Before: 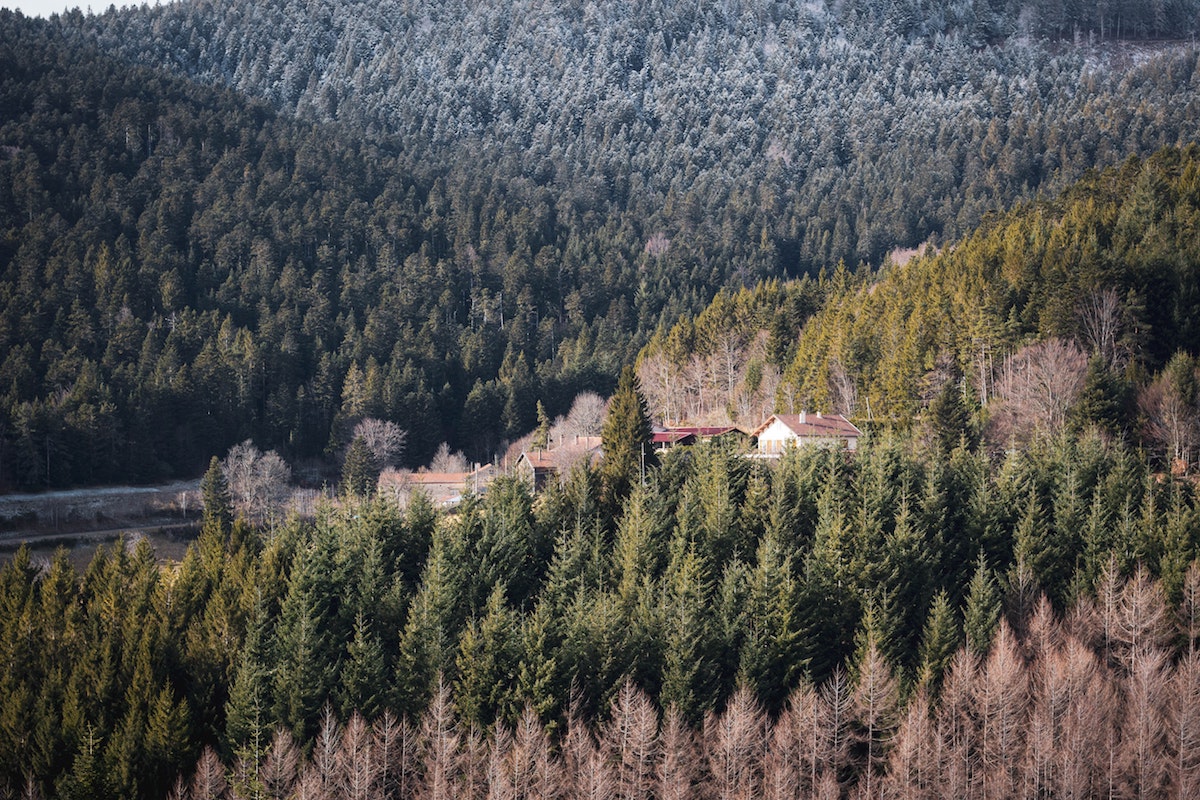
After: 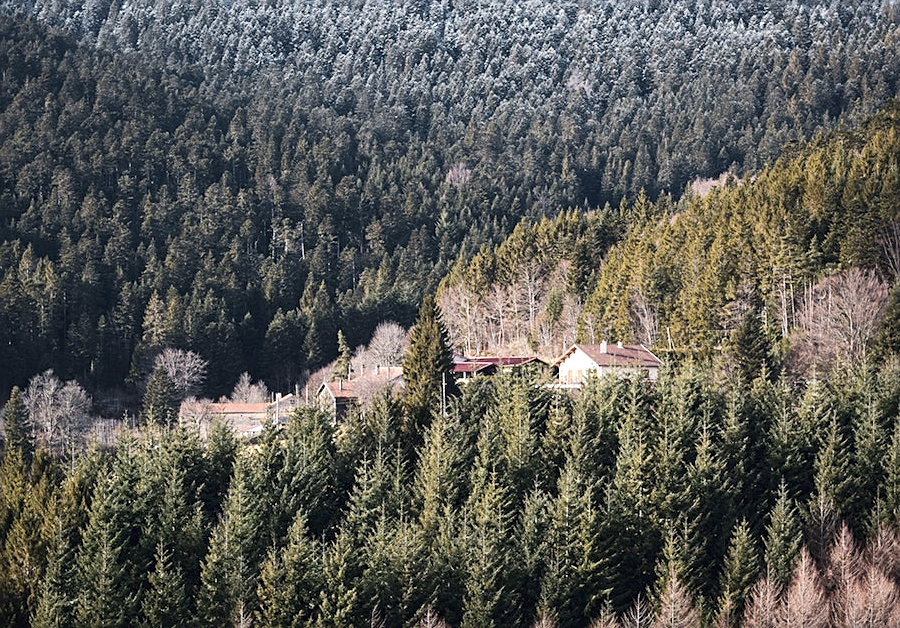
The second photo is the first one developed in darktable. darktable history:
color balance rgb: linear chroma grading › shadows -1.597%, linear chroma grading › highlights -14.356%, linear chroma grading › global chroma -9.944%, linear chroma grading › mid-tones -9.92%, perceptual saturation grading › global saturation 25.236%, perceptual brilliance grading › highlights 7.949%, perceptual brilliance grading › mid-tones 4.388%, perceptual brilliance grading › shadows 2.322%, global vibrance 14.533%
contrast brightness saturation: contrast 0.107, saturation -0.177
crop: left 16.636%, top 8.771%, right 8.296%, bottom 12.628%
sharpen: on, module defaults
